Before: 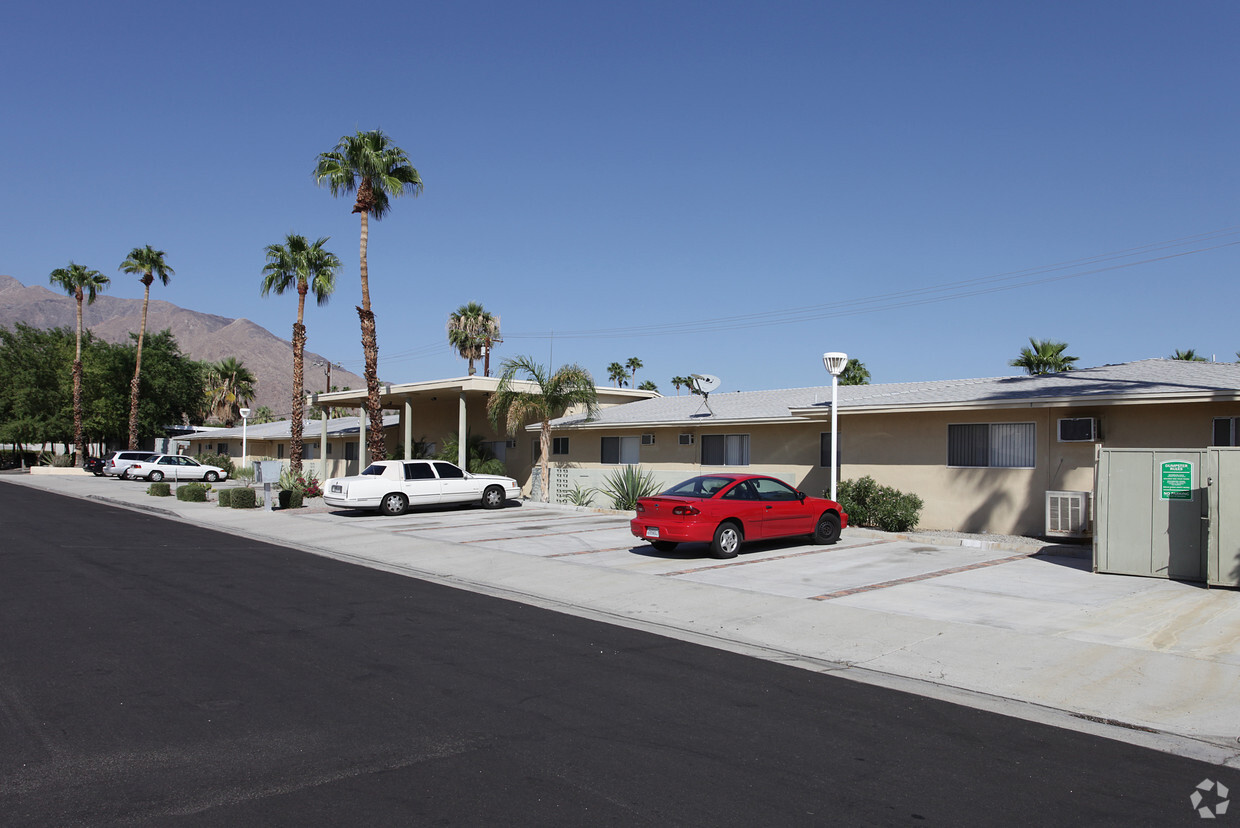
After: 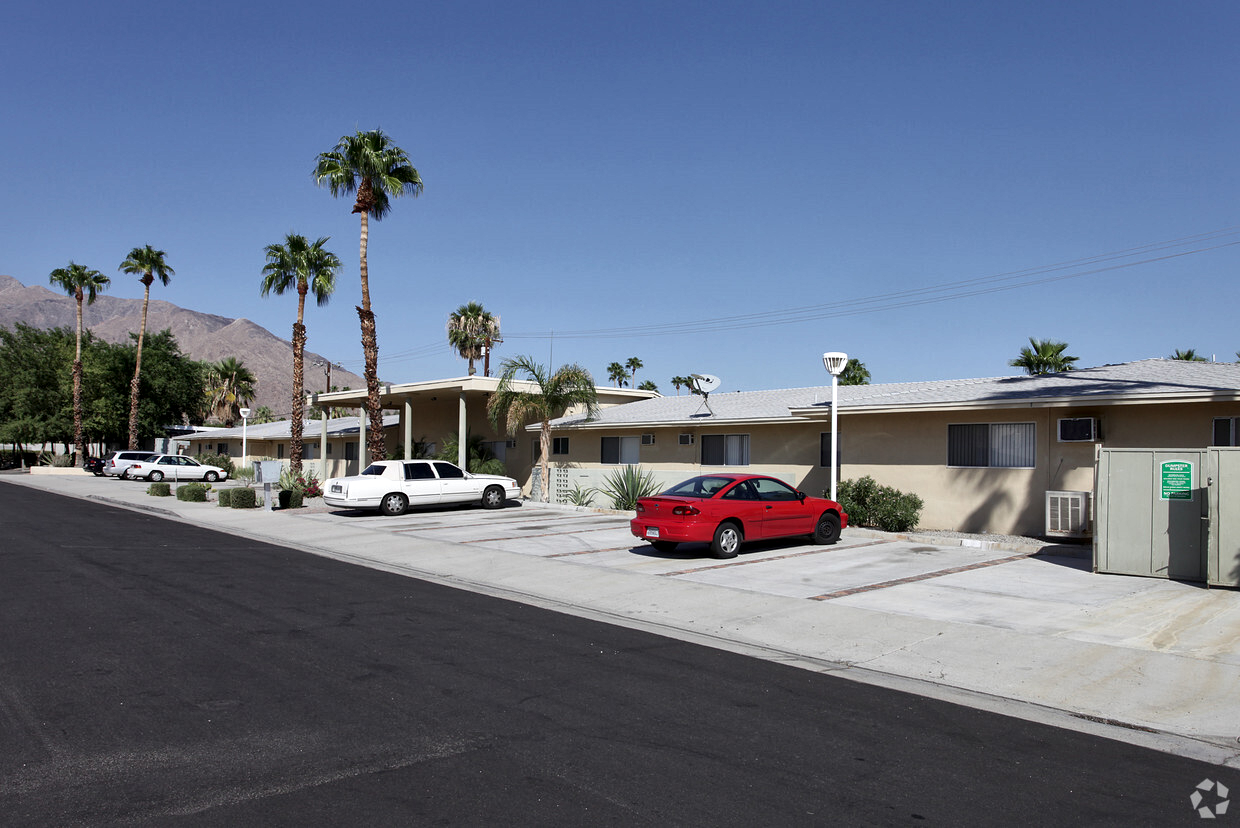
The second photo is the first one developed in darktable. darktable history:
local contrast: mode bilateral grid, contrast 19, coarseness 49, detail 171%, midtone range 0.2
